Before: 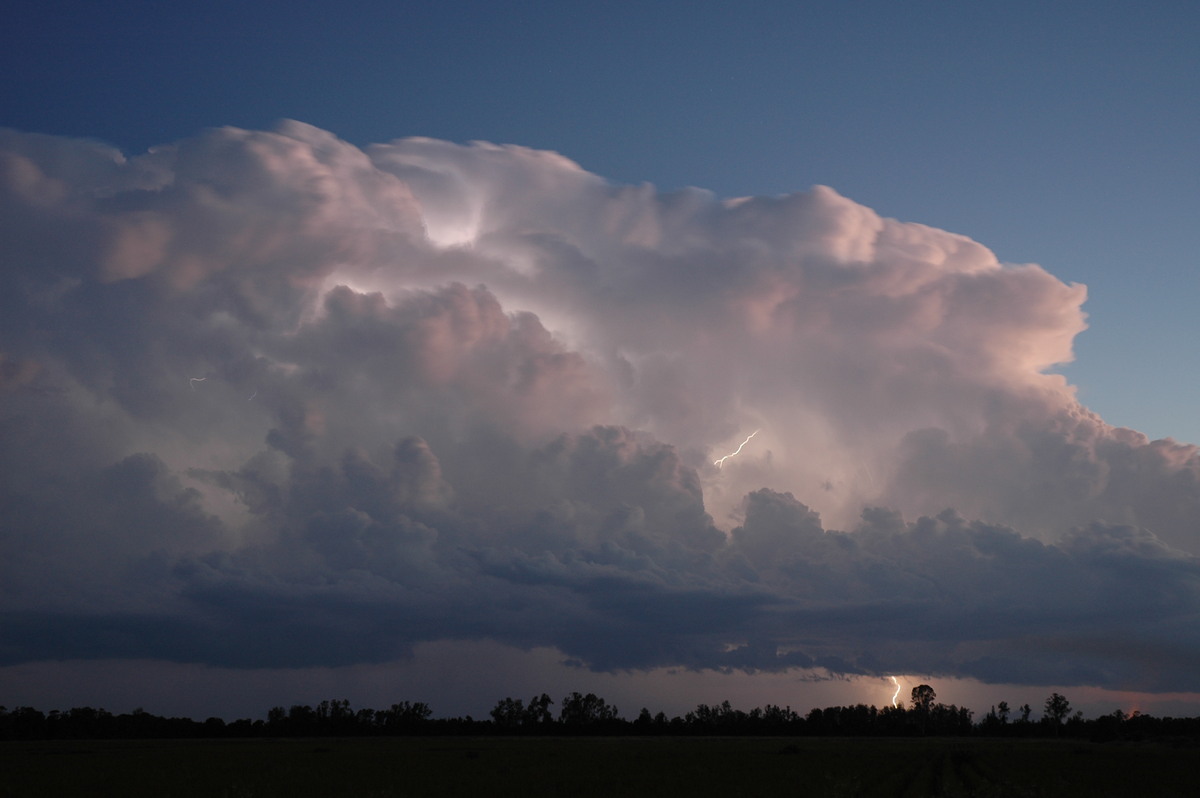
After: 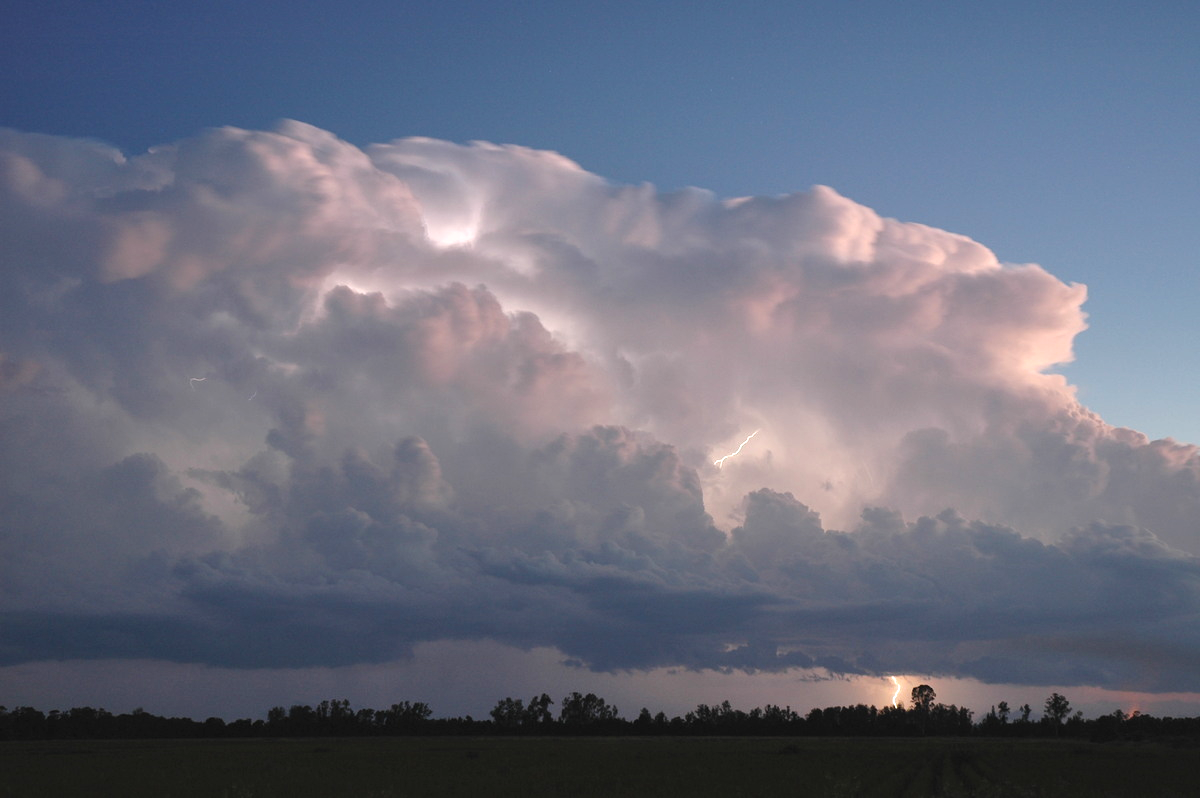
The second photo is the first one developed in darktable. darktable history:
shadows and highlights: shadows 39.54, highlights -52.86, low approximation 0.01, soften with gaussian
exposure: black level correction -0.002, exposure 0.714 EV, compensate exposure bias true, compensate highlight preservation false
